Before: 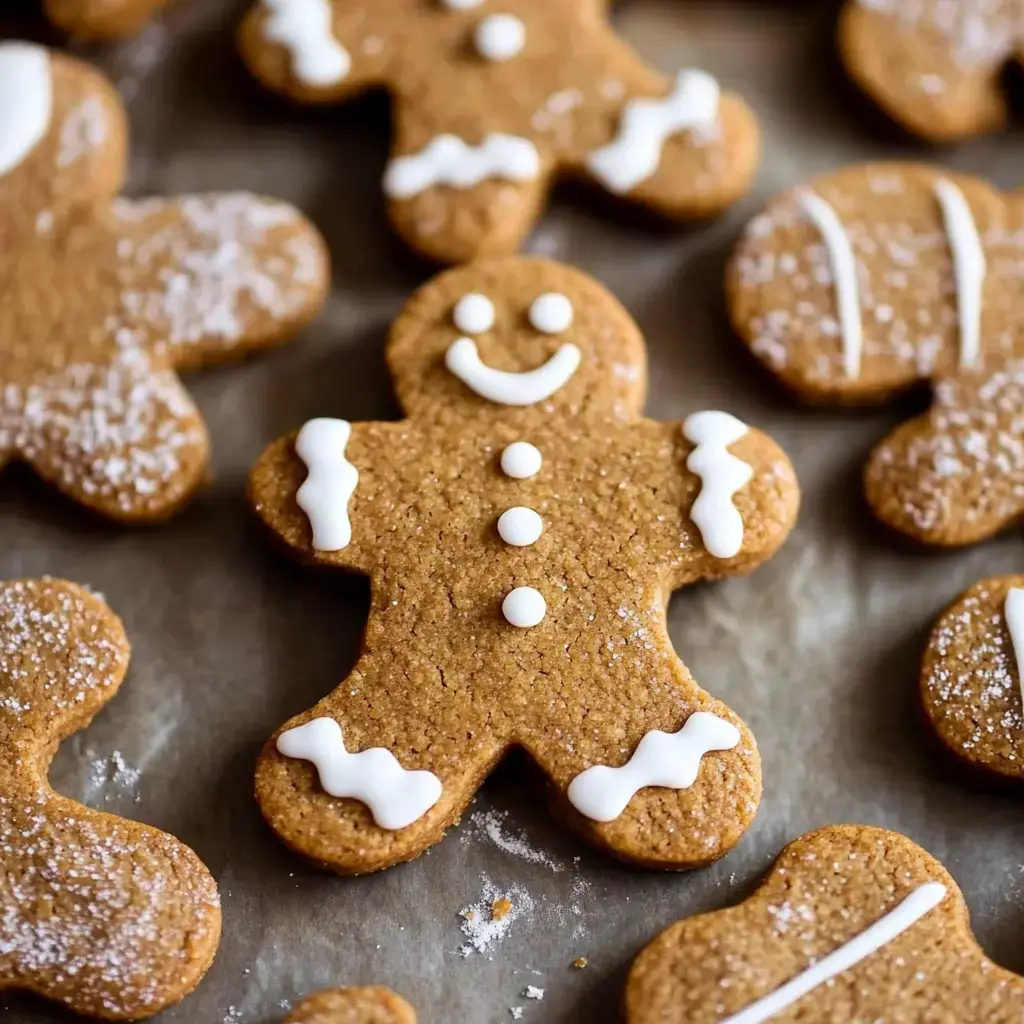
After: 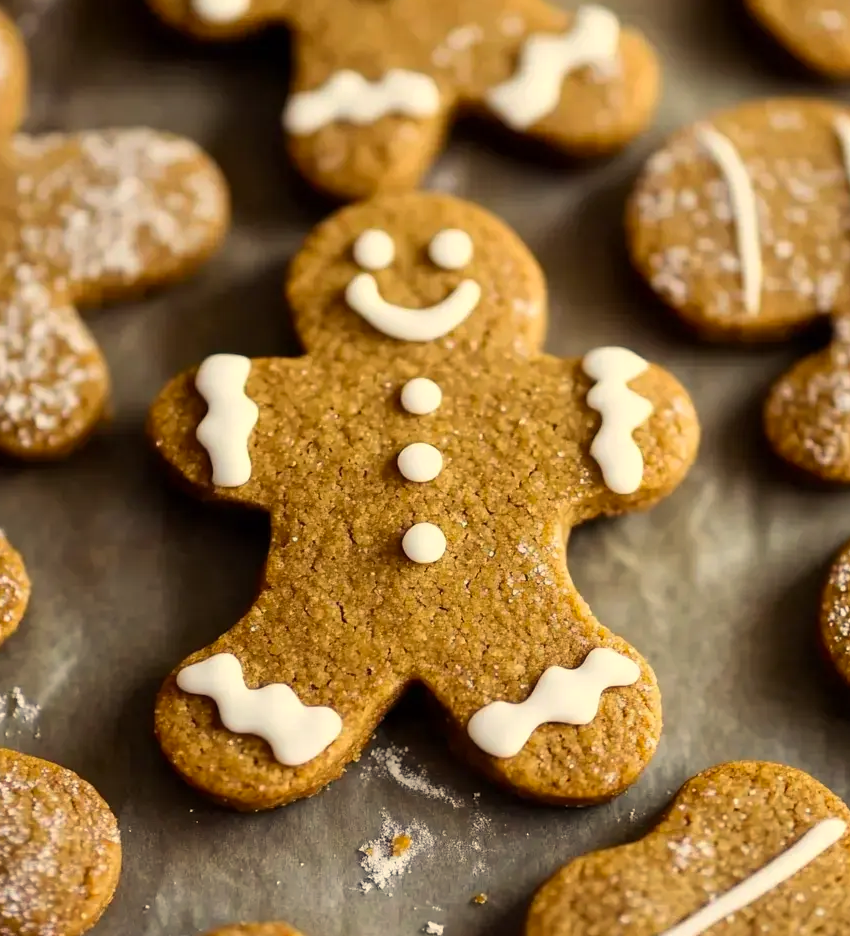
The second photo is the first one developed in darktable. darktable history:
color correction: highlights a* 2.73, highlights b* 22.78
crop: left 9.819%, top 6.264%, right 7.11%, bottom 2.298%
